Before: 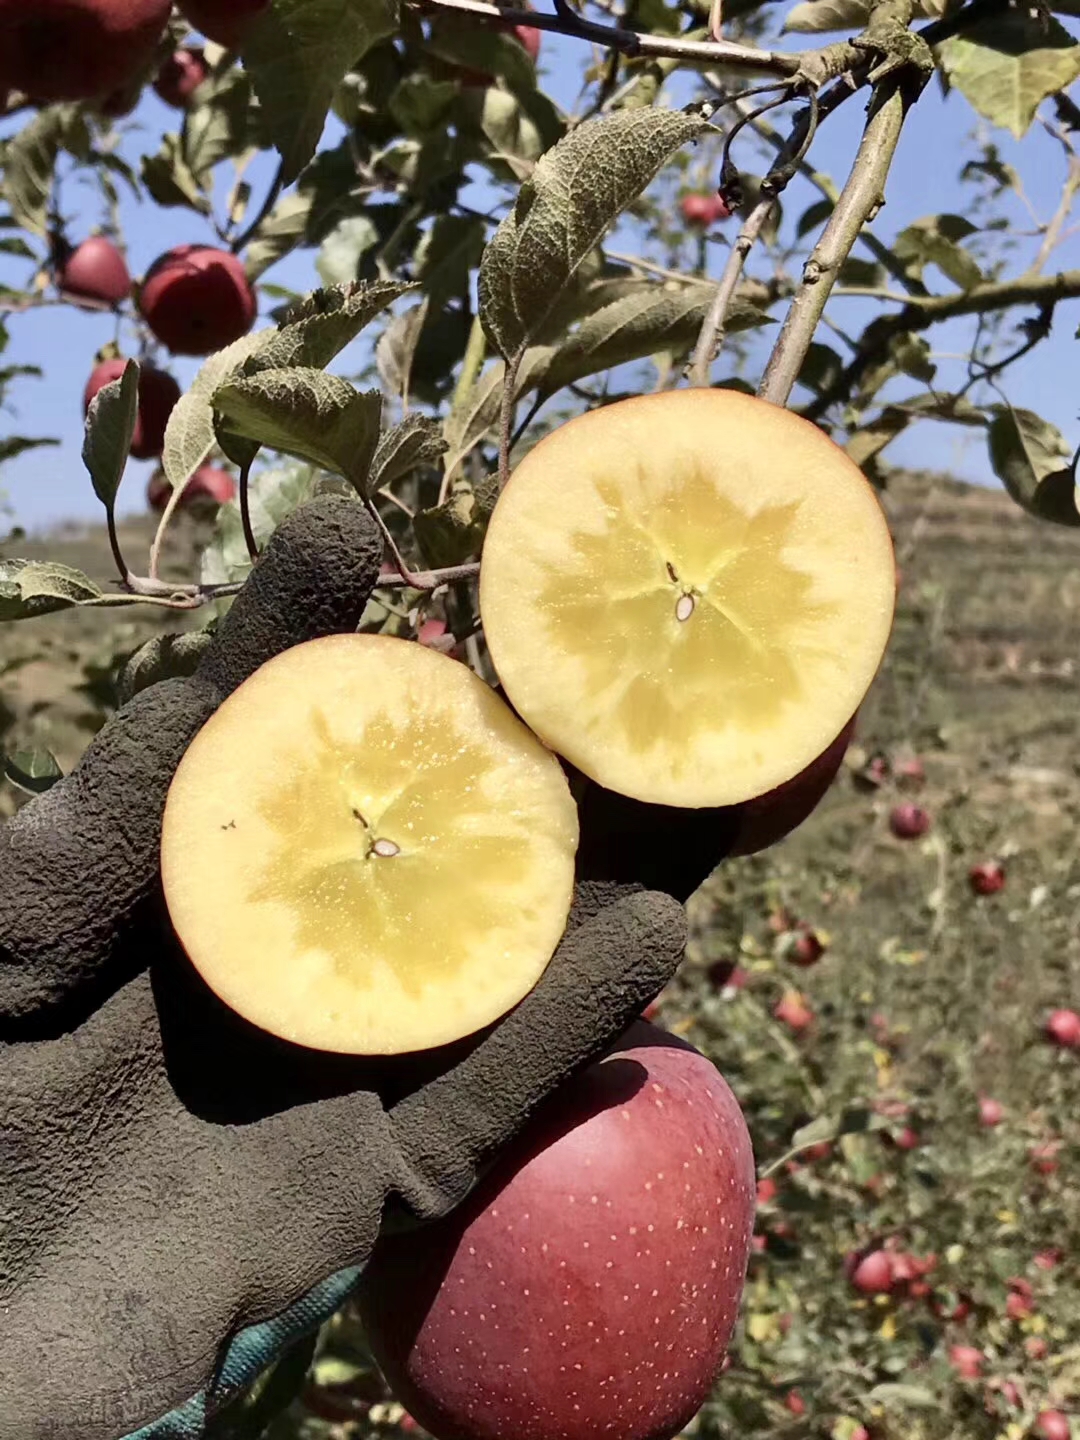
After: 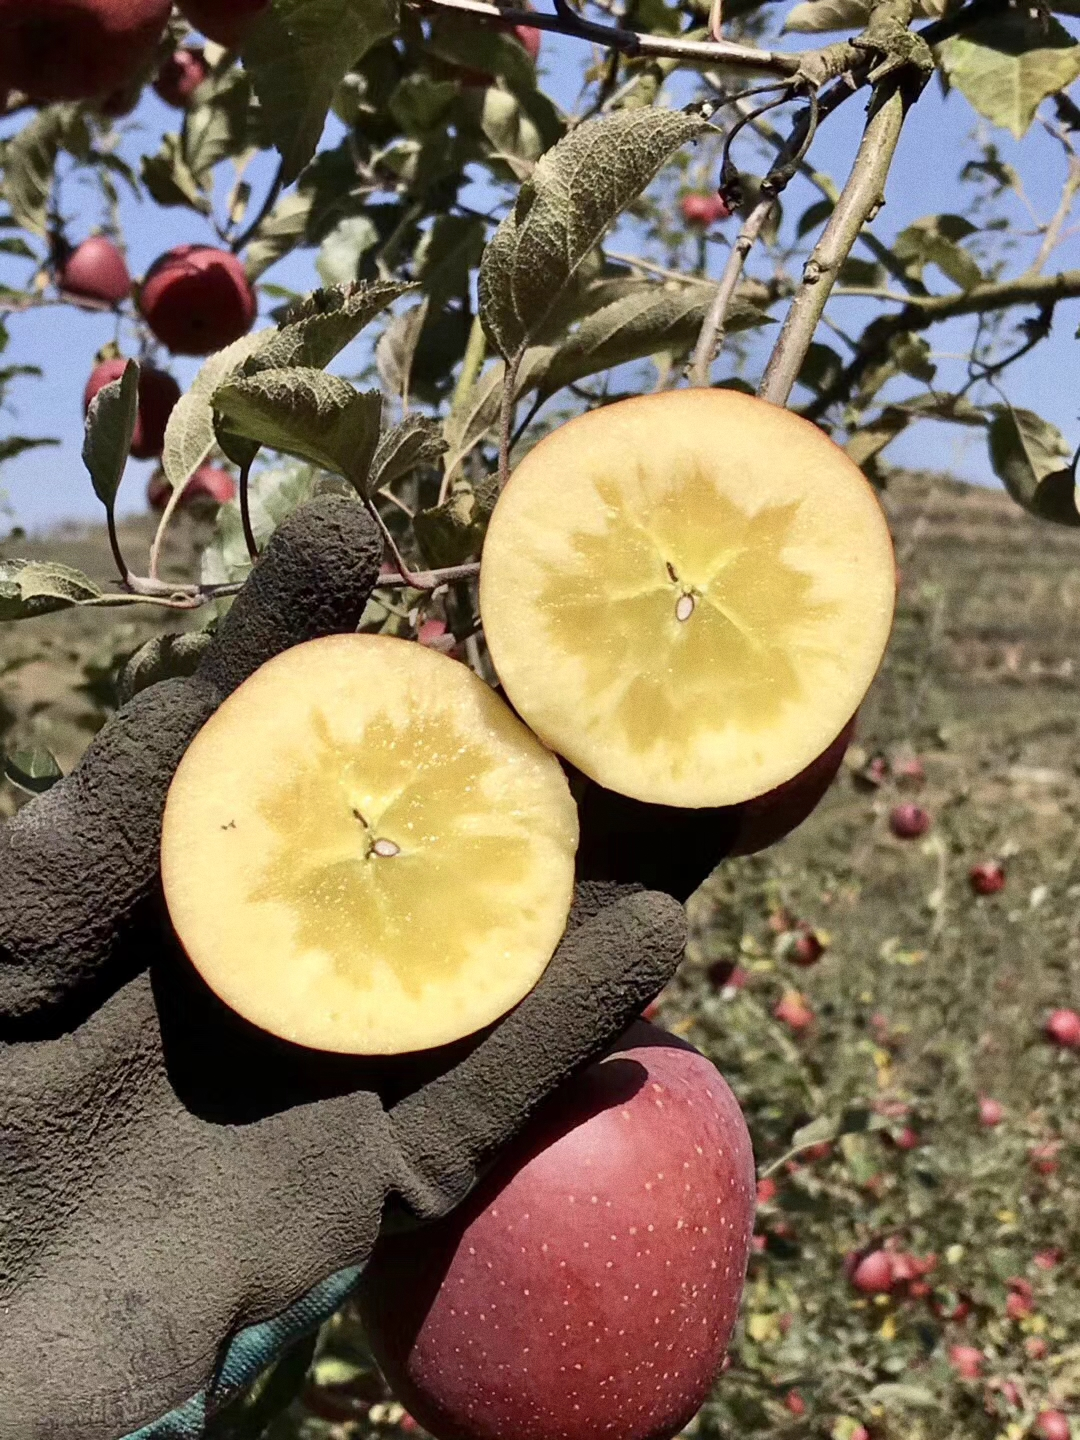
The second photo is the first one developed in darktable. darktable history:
grain: coarseness 0.09 ISO
exposure: compensate highlight preservation false
